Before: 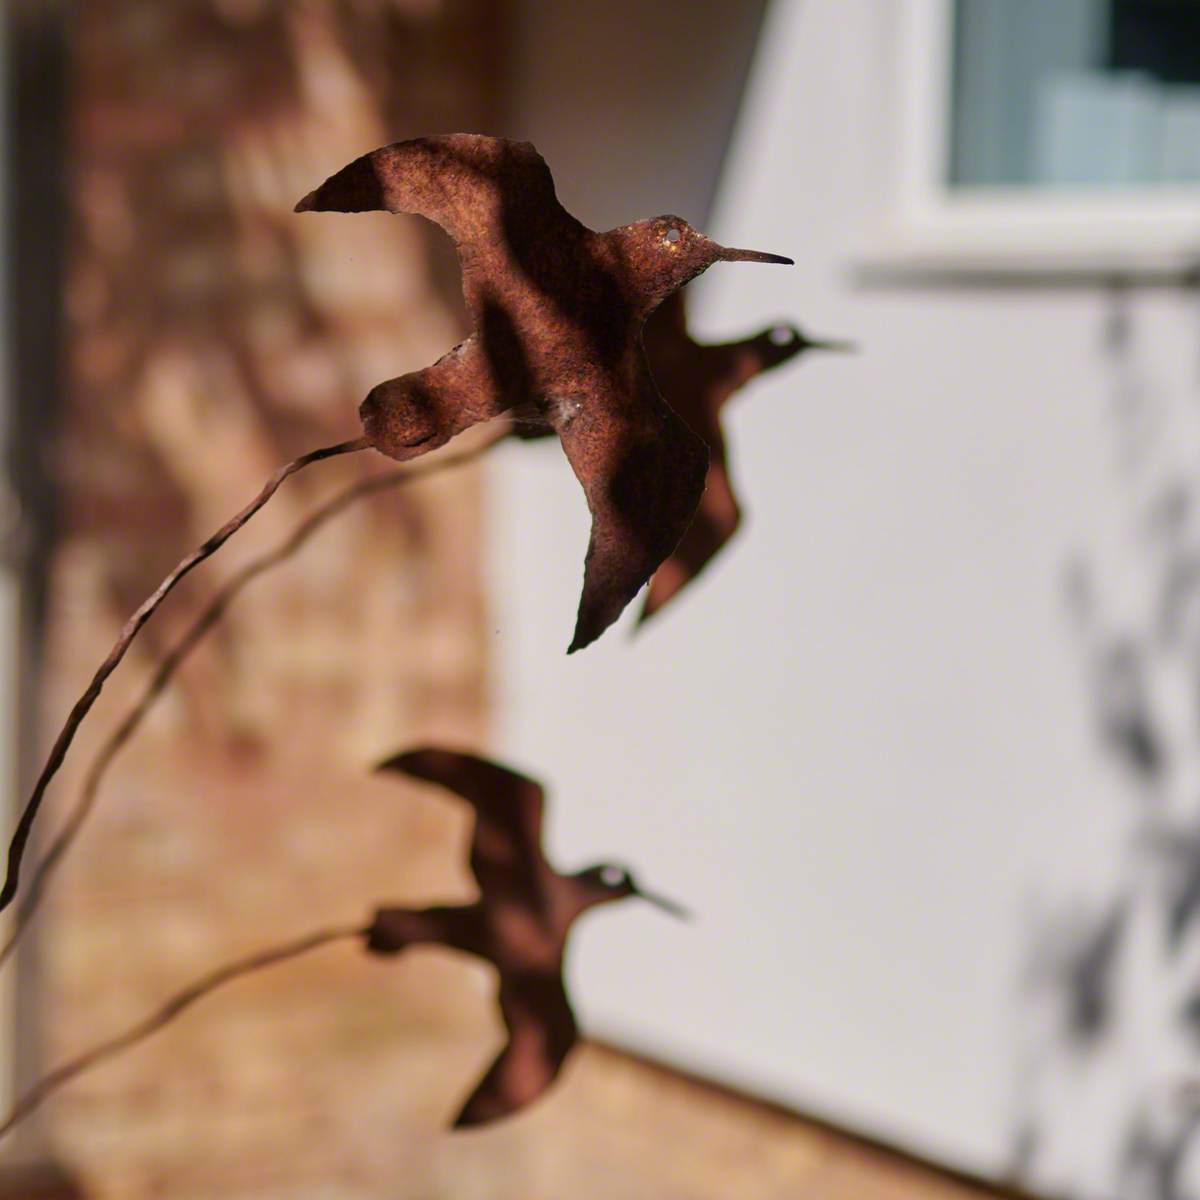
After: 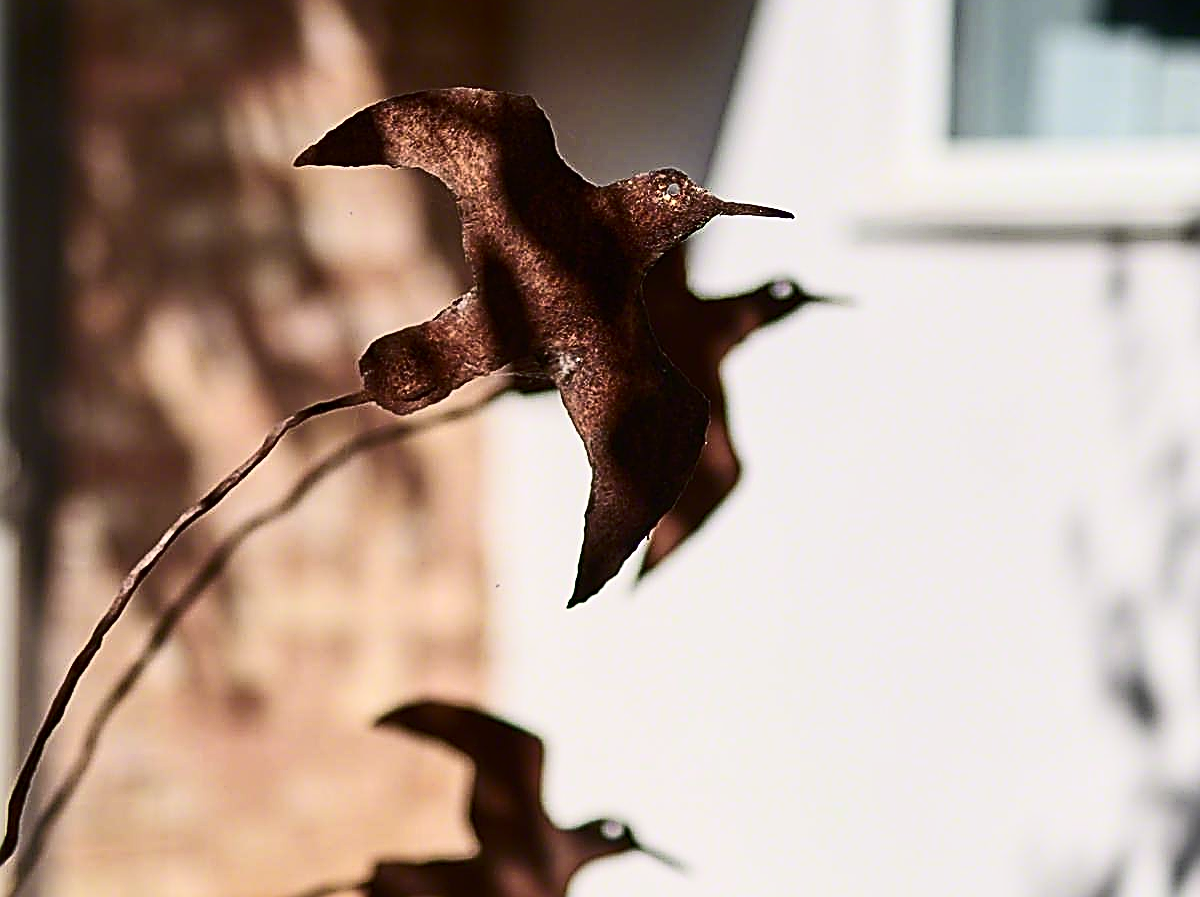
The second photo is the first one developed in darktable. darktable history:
sharpen: amount 1.984
contrast brightness saturation: contrast 0.376, brightness 0.106
crop: top 3.904%, bottom 21.291%
color correction: highlights b* 0.017, saturation 0.845
